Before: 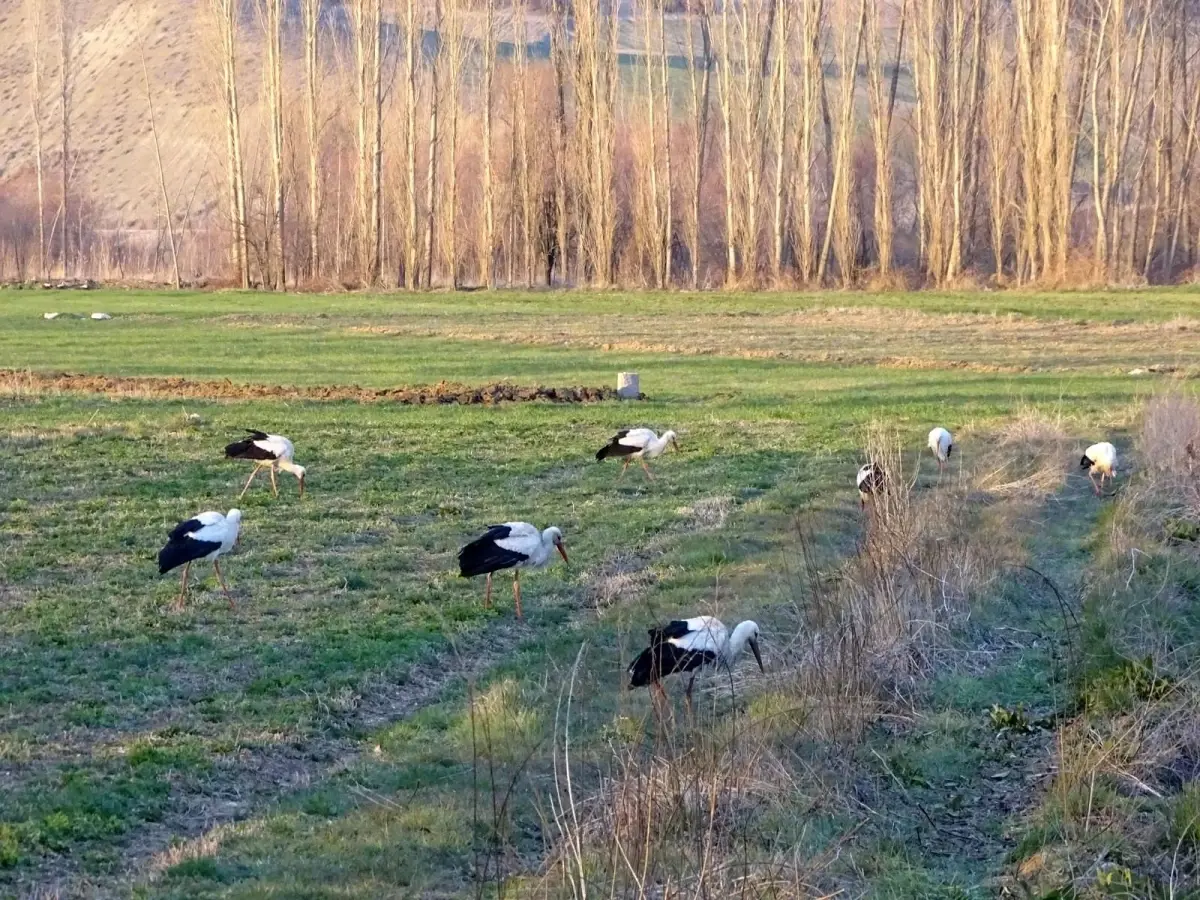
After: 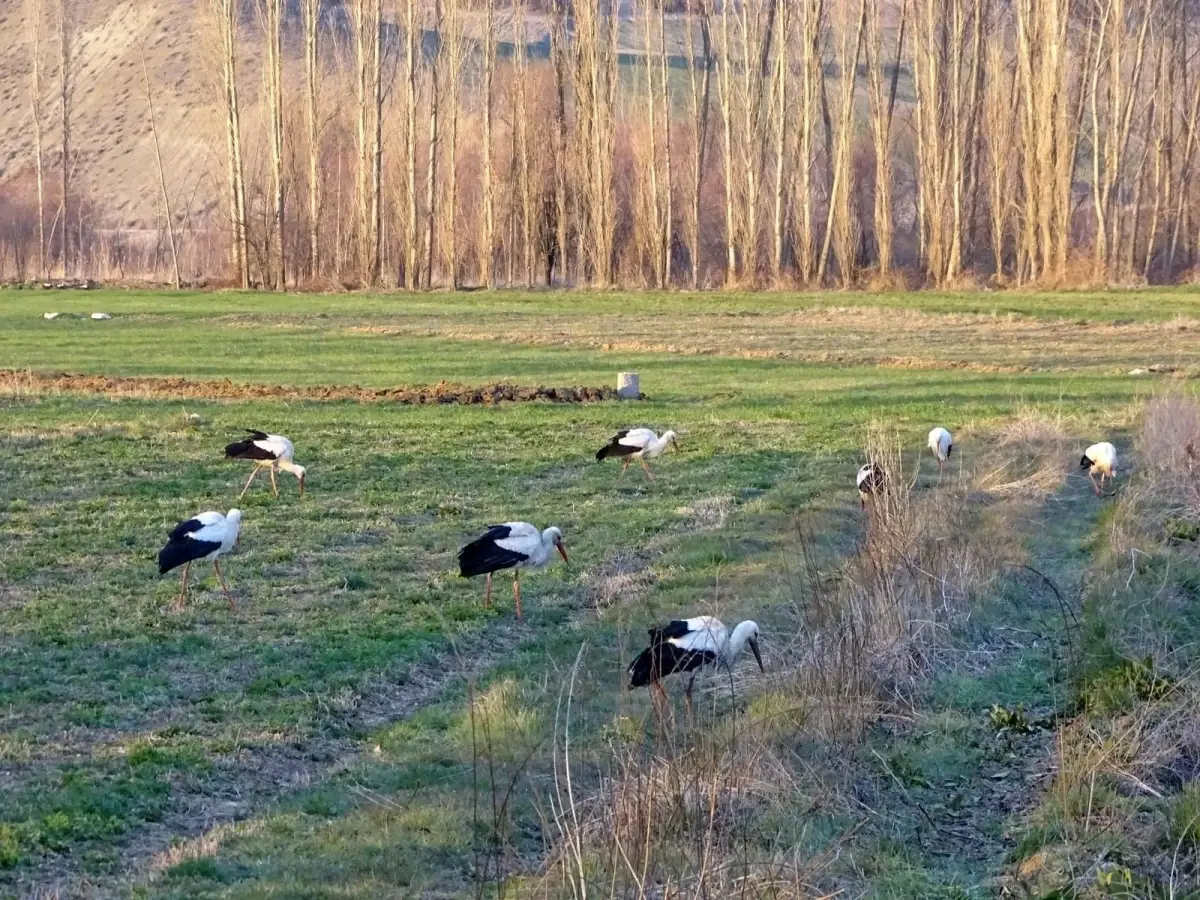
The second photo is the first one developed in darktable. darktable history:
shadows and highlights: shadows color adjustment 99.15%, highlights color adjustment 0.21%, low approximation 0.01, soften with gaussian
